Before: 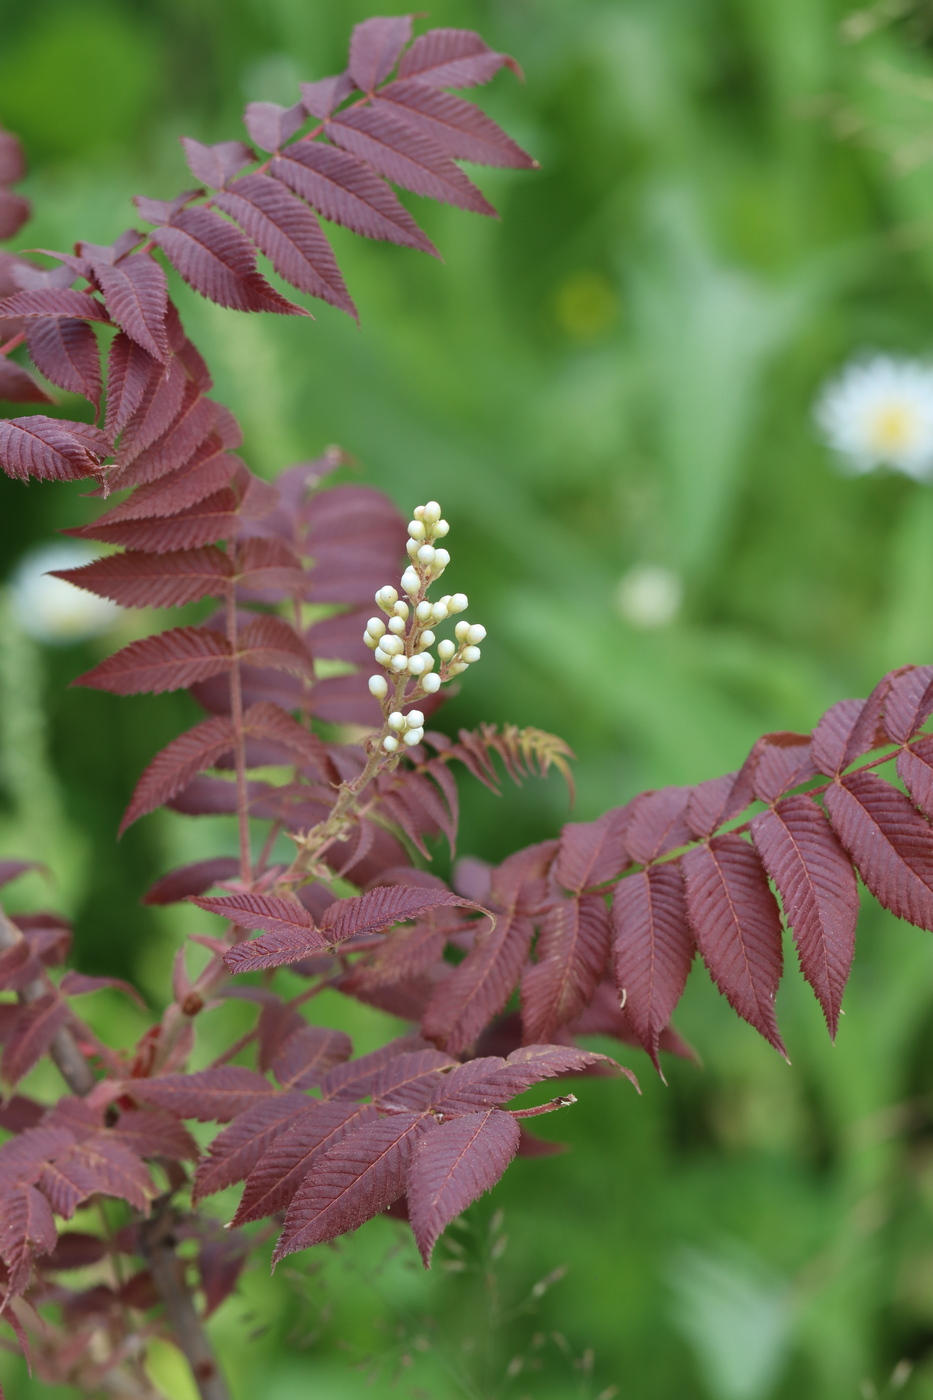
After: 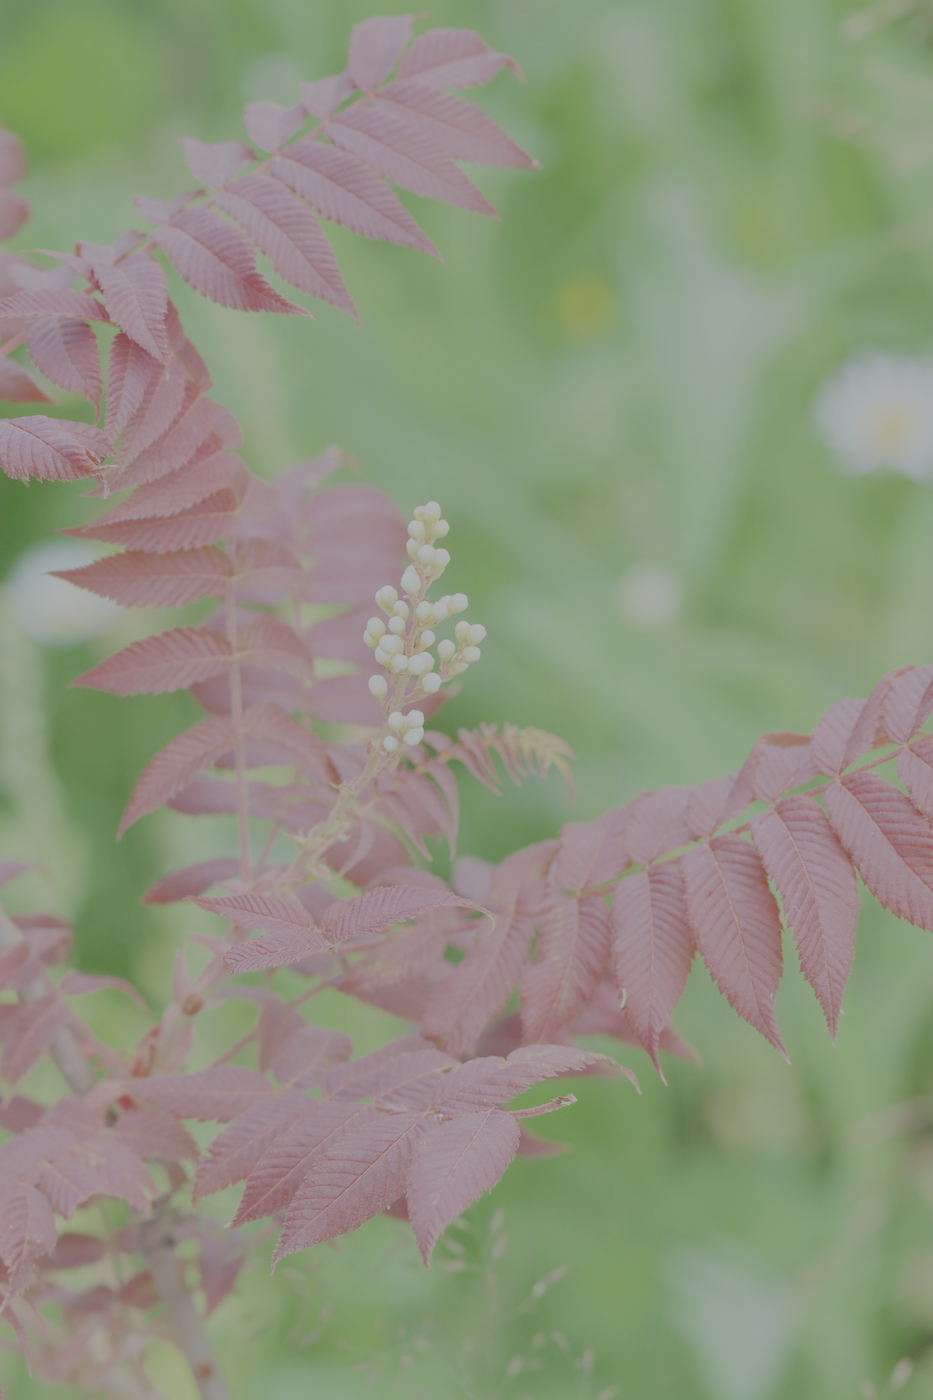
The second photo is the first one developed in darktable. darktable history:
filmic rgb: black relative exposure -4.42 EV, white relative exposure 6.58 EV, hardness 1.85, contrast 0.5
